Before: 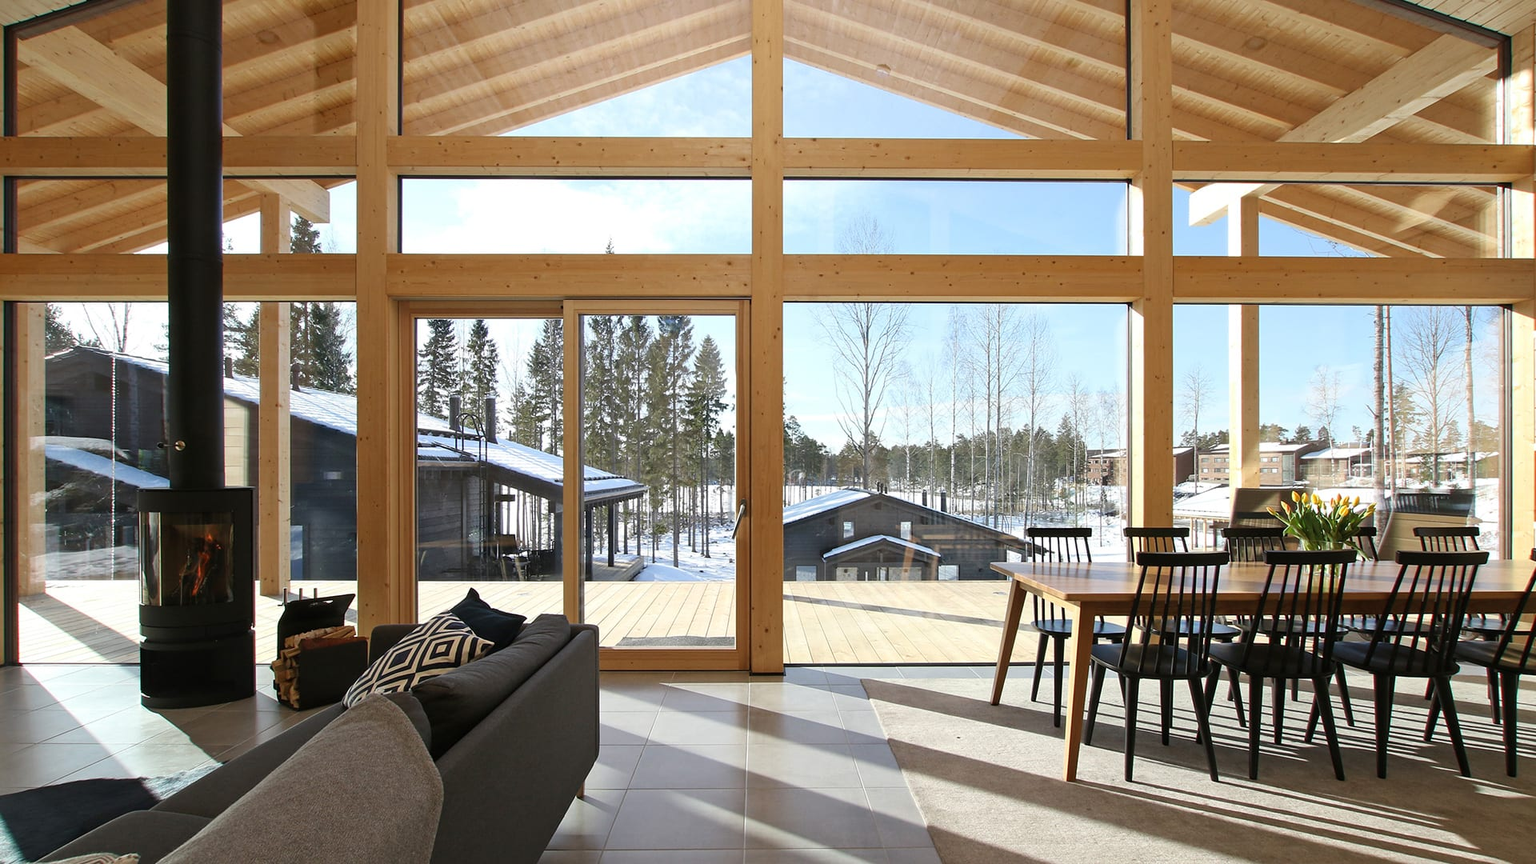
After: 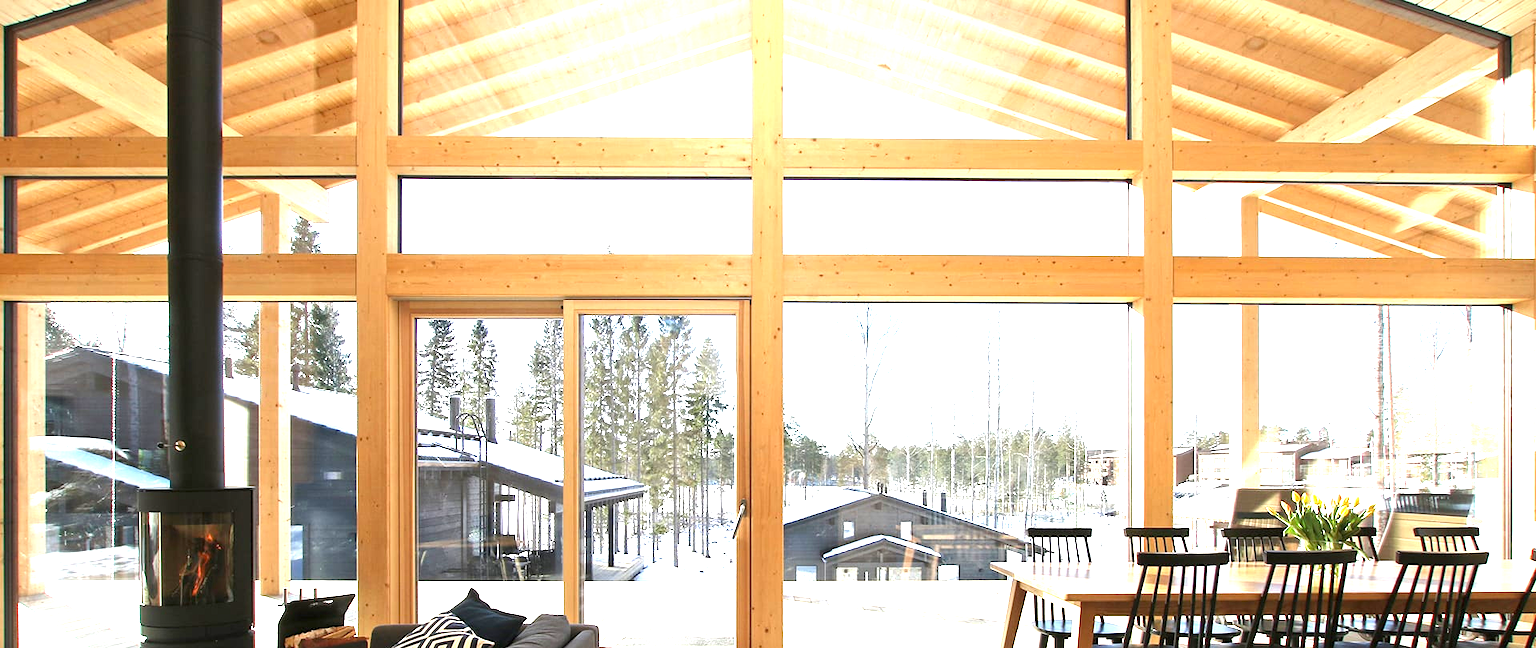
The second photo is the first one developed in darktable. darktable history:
exposure: black level correction 0.001, exposure 1.719 EV, compensate exposure bias true, compensate highlight preservation false
tone equalizer: on, module defaults
crop: bottom 24.967%
